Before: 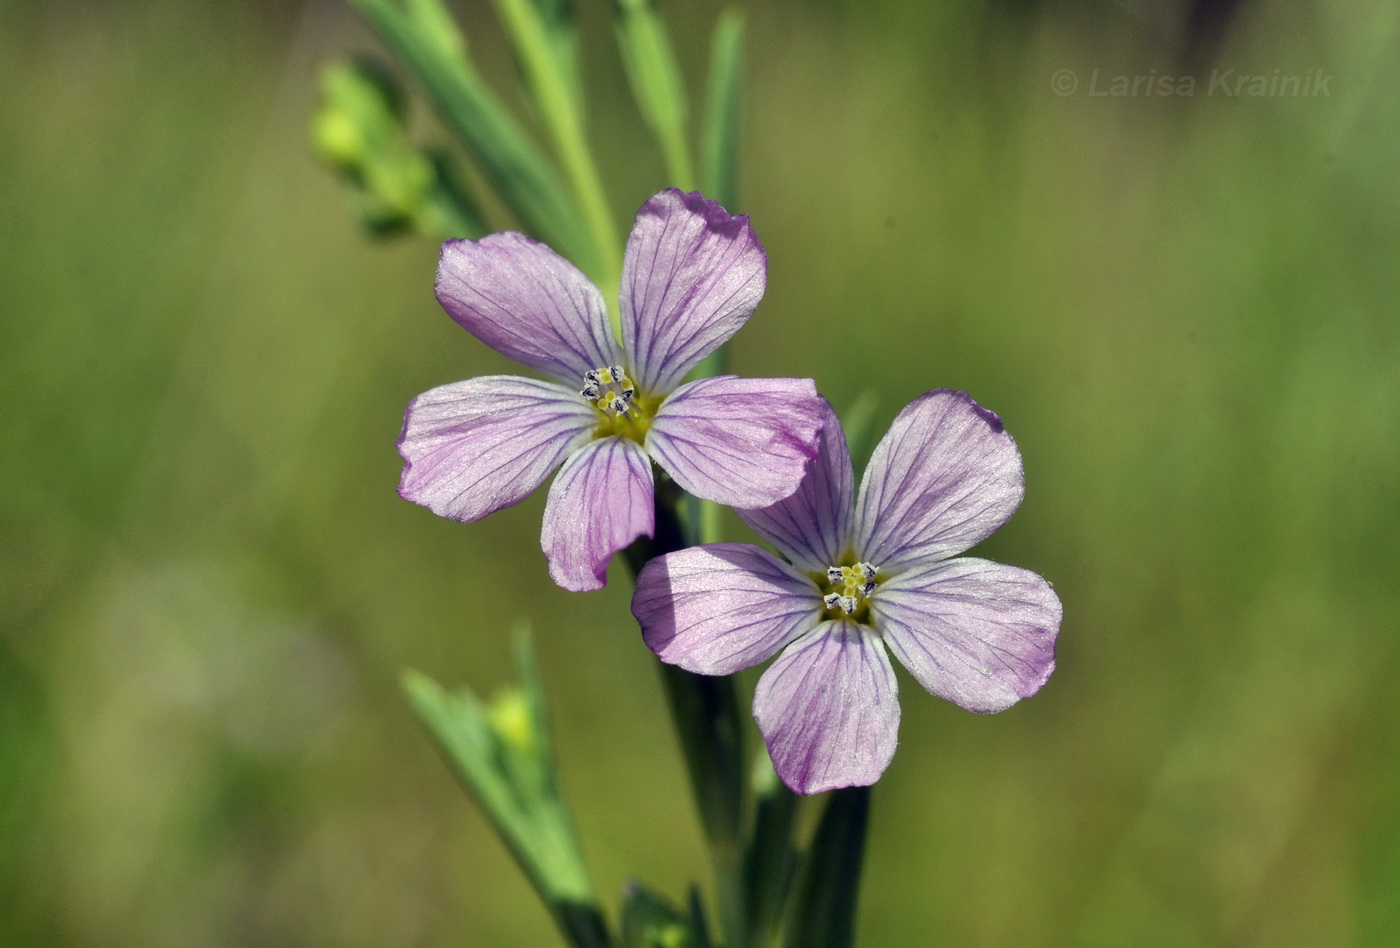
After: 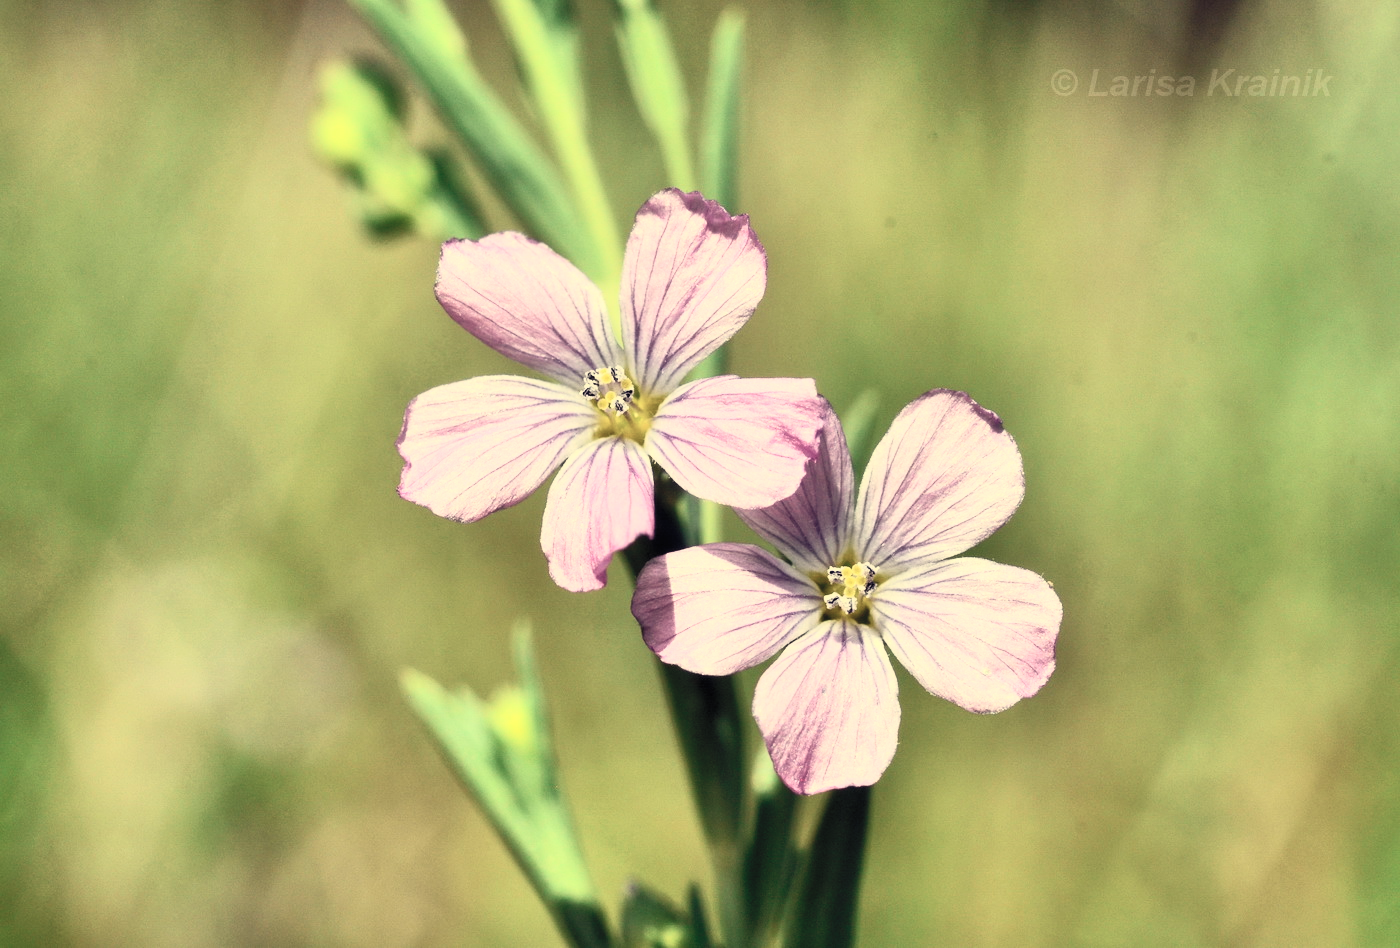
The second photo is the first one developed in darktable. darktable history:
white balance: red 1.08, blue 0.791
contrast brightness saturation: contrast 0.43, brightness 0.56, saturation -0.19
